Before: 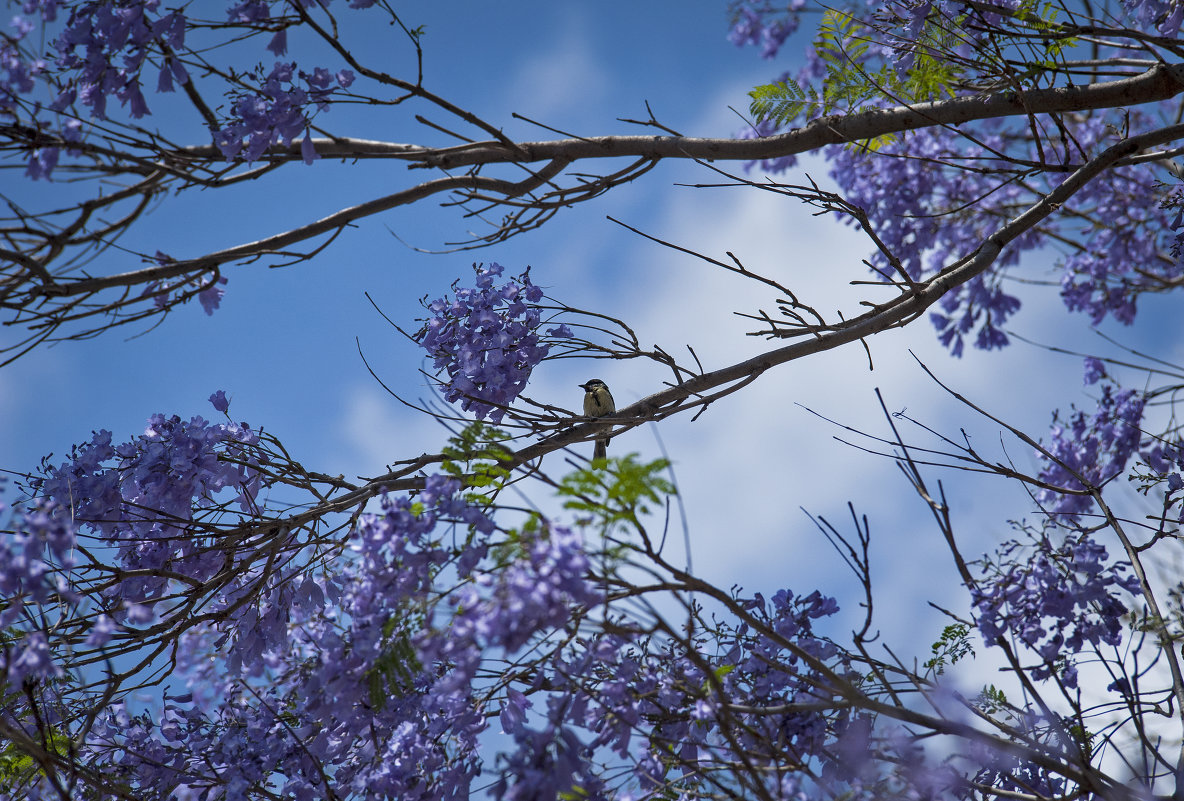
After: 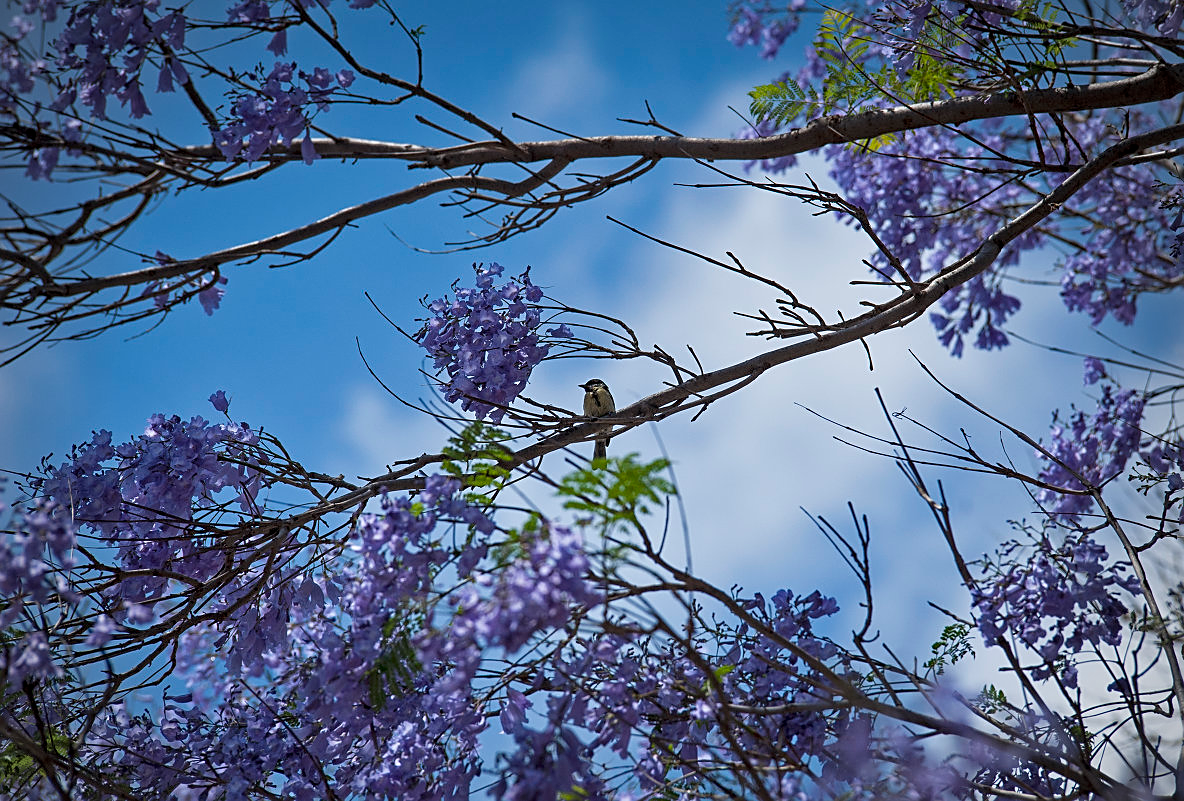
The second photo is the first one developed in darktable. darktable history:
vignetting: fall-off radius 60.99%
sharpen: on, module defaults
